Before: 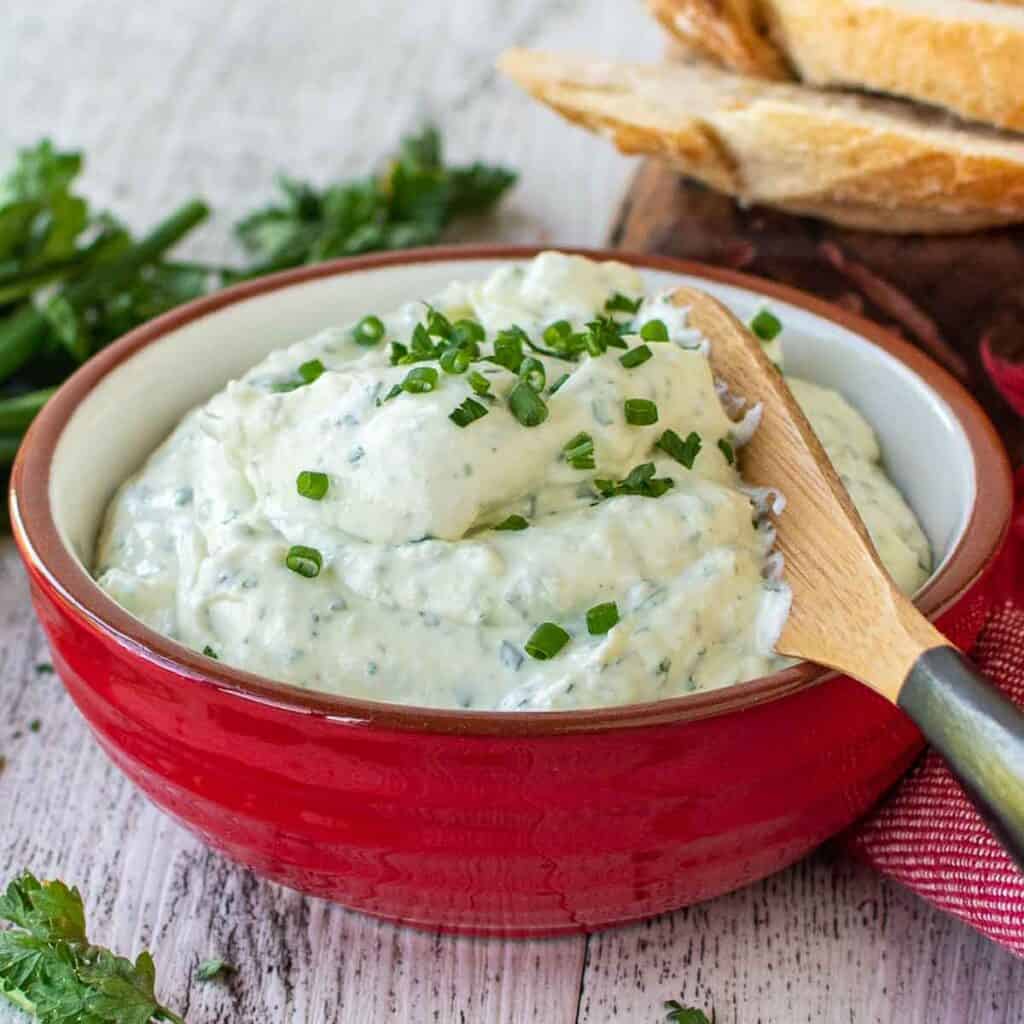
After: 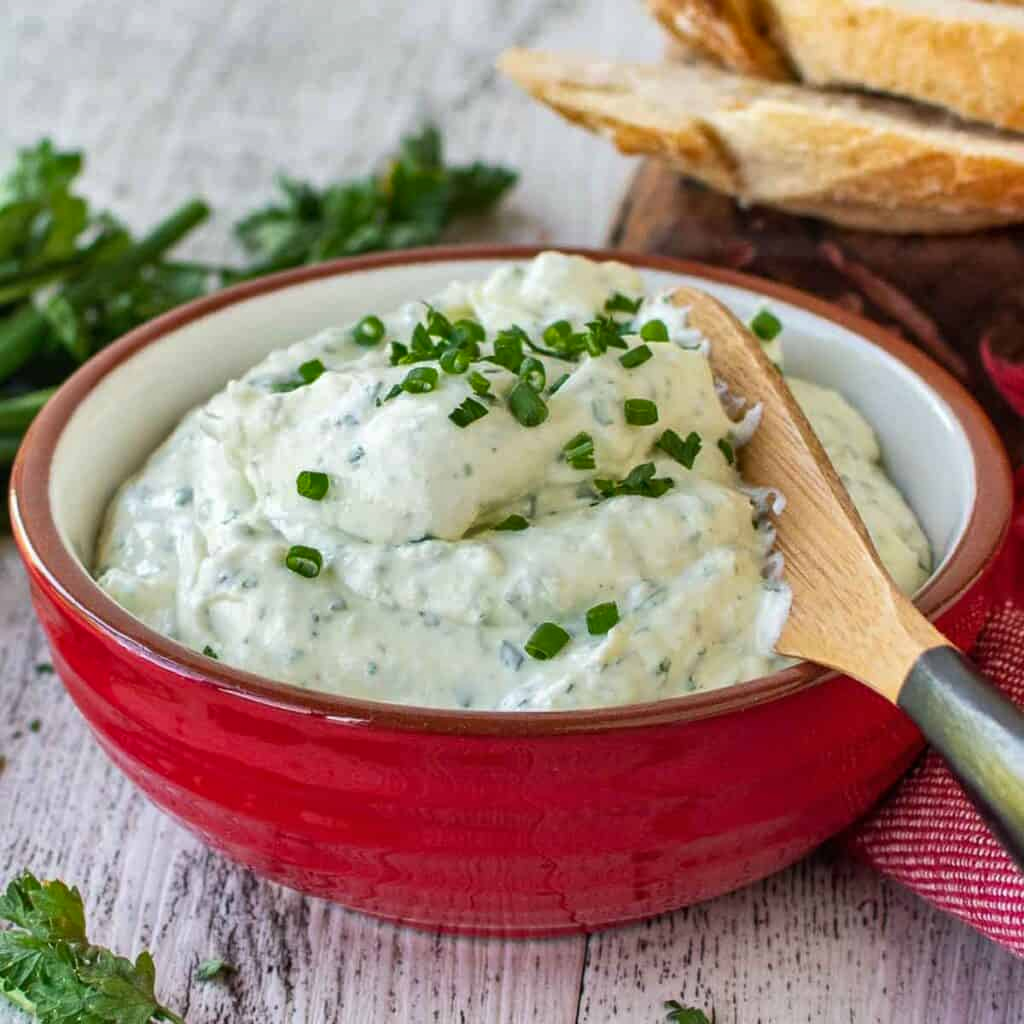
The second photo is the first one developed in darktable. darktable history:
shadows and highlights: shadows 6.21, soften with gaussian
